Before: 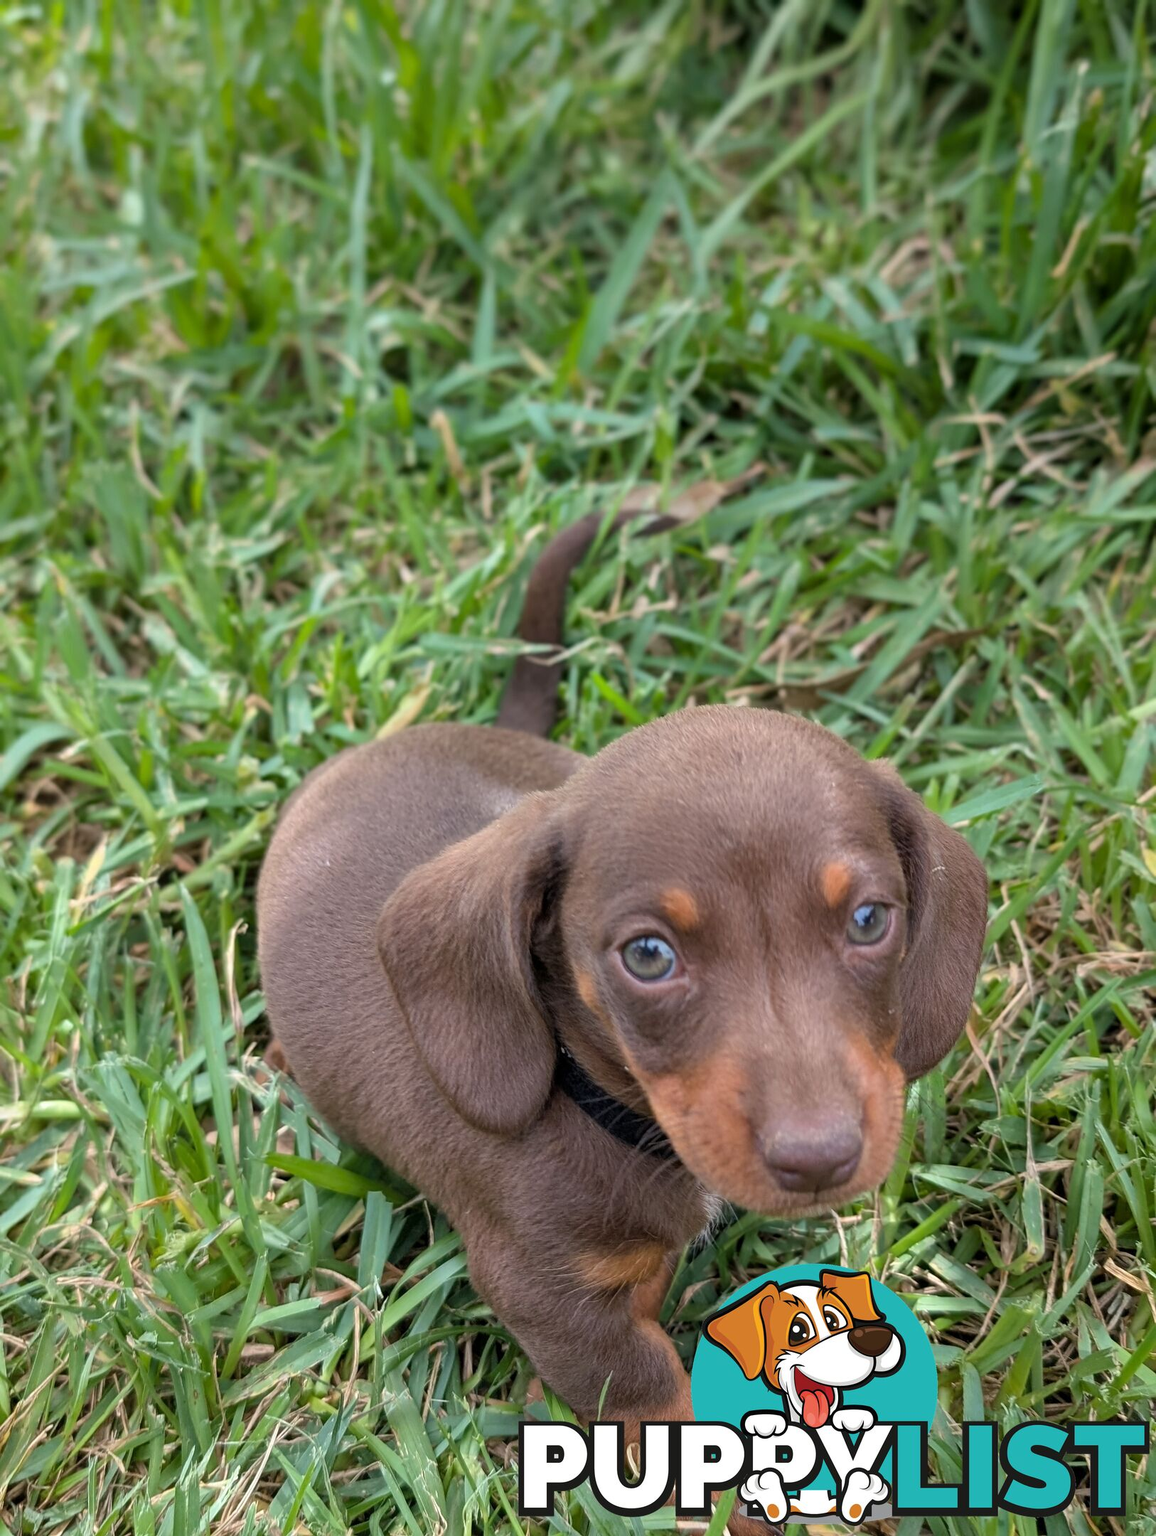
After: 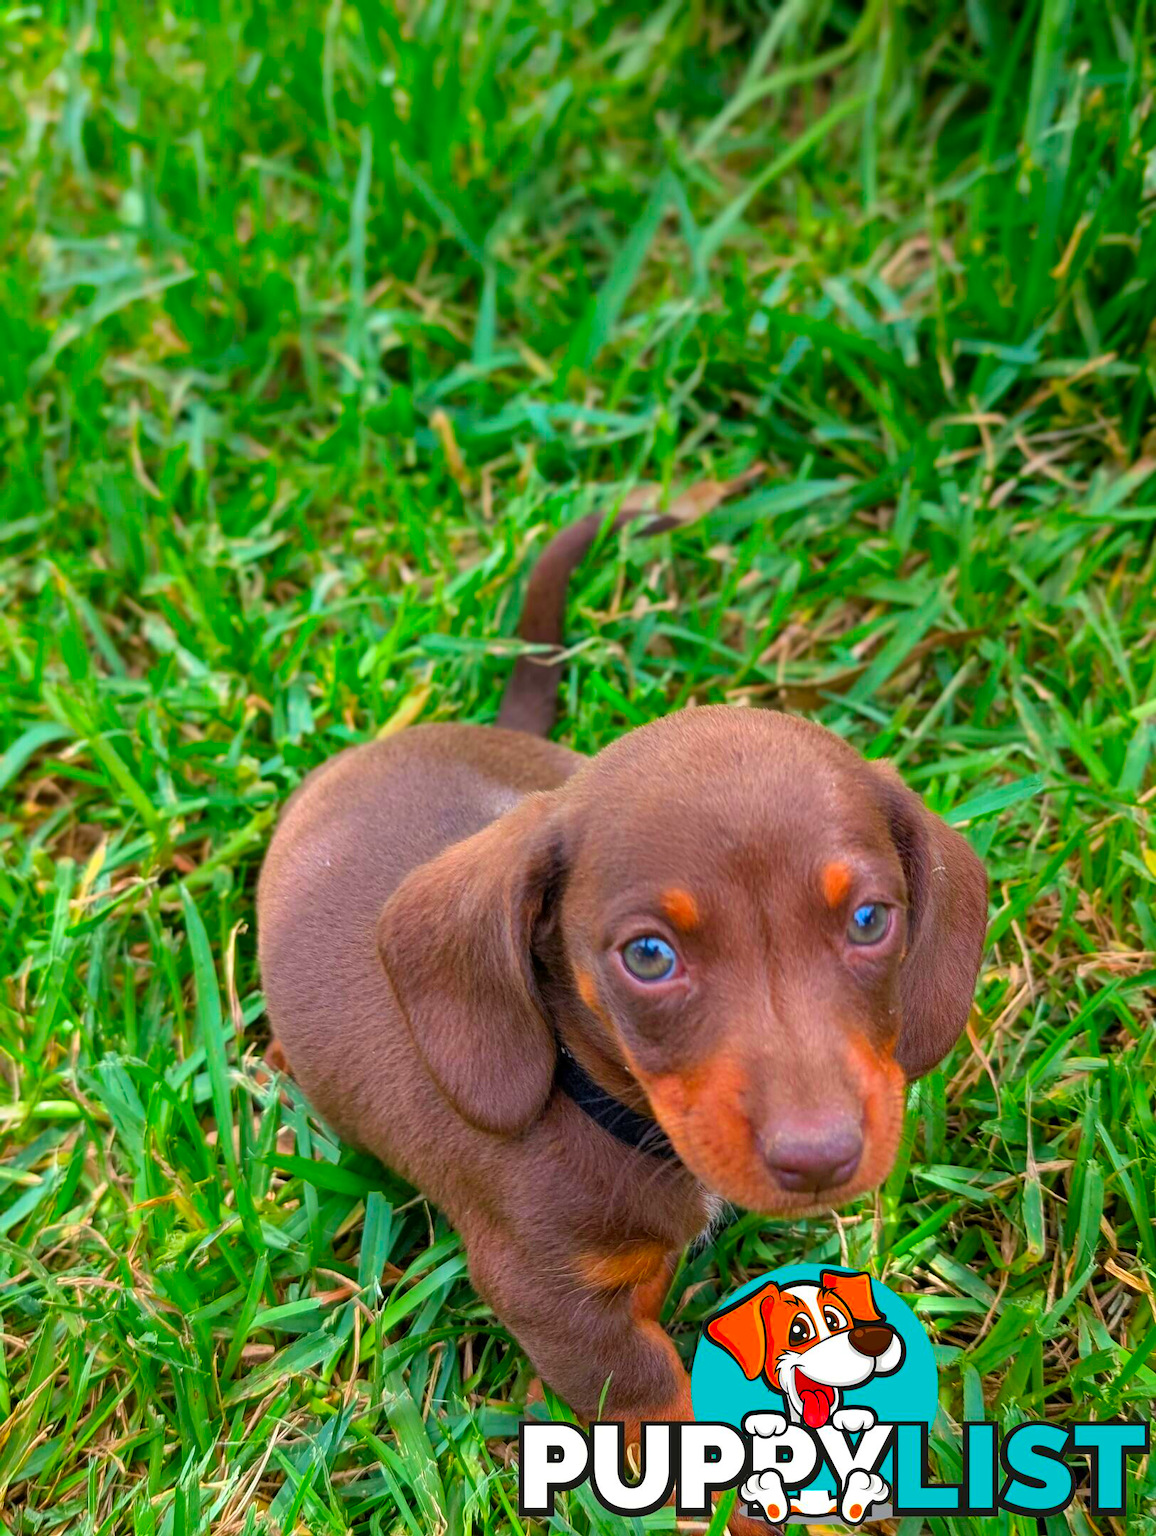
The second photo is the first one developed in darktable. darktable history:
color correction: highlights b* -0.047, saturation 2.18
